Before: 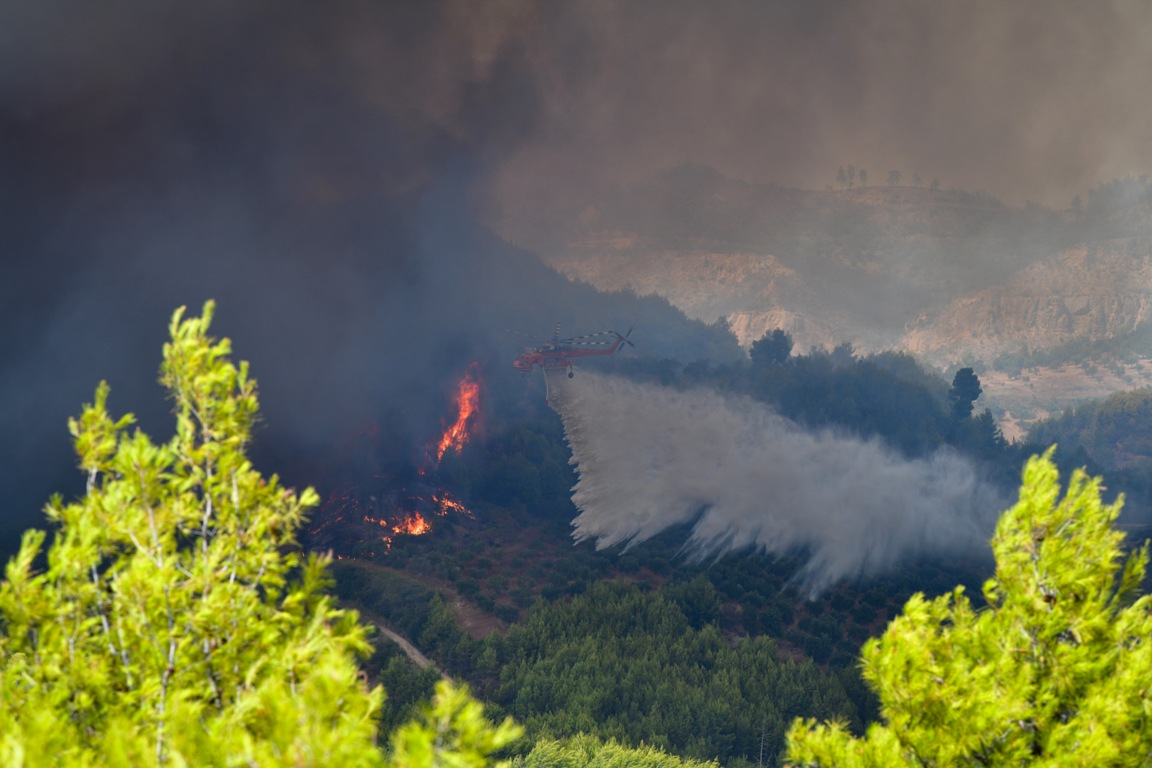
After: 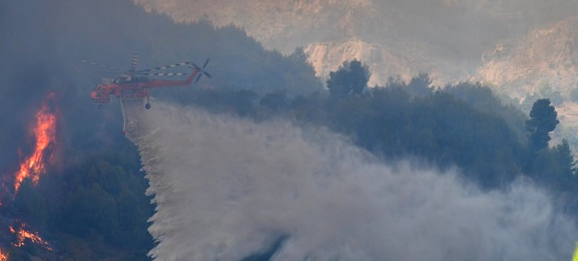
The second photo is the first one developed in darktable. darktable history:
crop: left 36.725%, top 35.029%, right 13.044%, bottom 30.922%
tone equalizer: -8 EV -0.397 EV, -7 EV -0.422 EV, -6 EV -0.349 EV, -5 EV -0.229 EV, -3 EV 0.205 EV, -2 EV 0.322 EV, -1 EV 0.394 EV, +0 EV 0.436 EV
